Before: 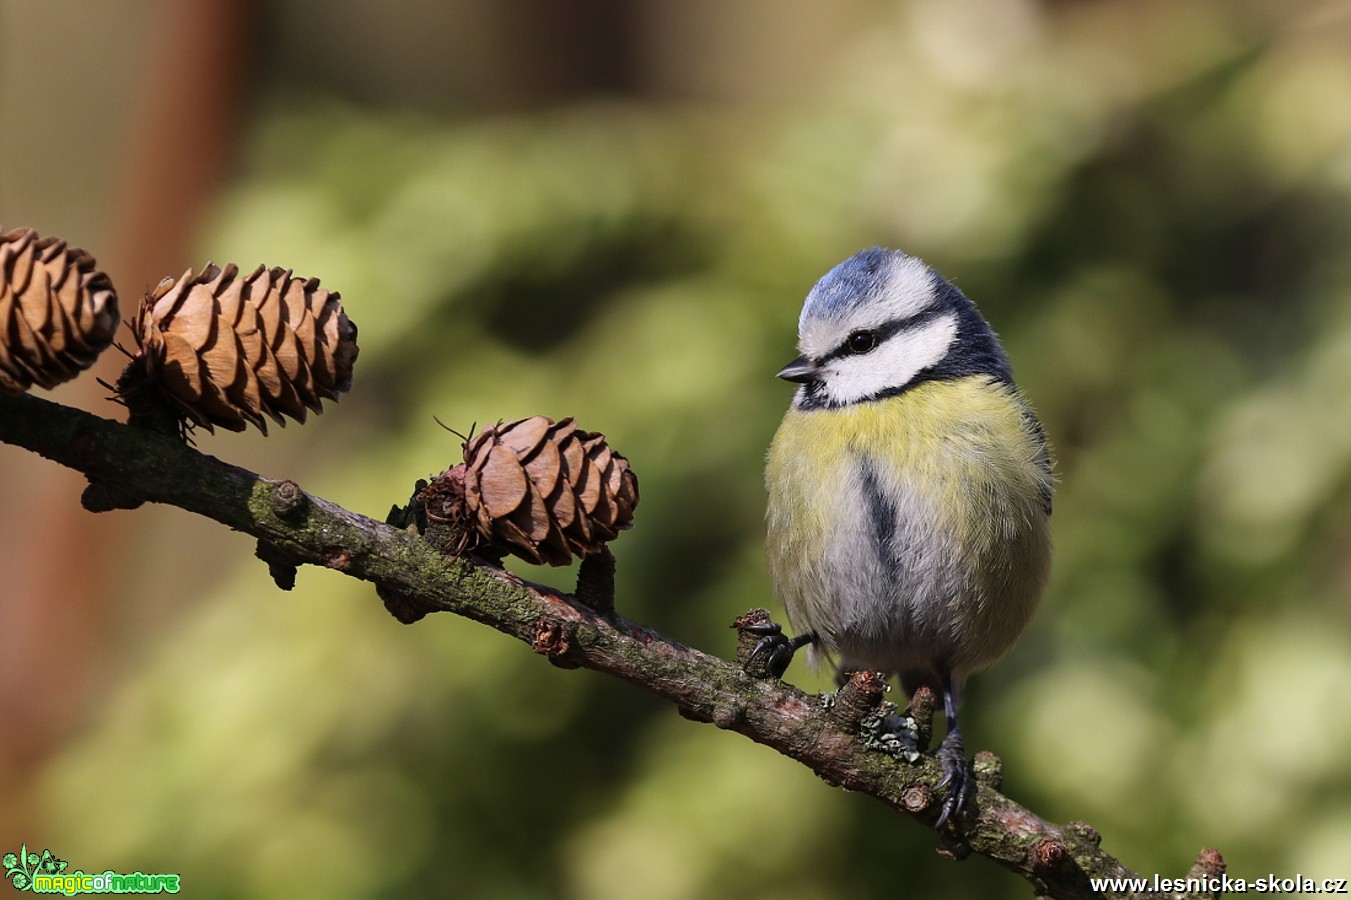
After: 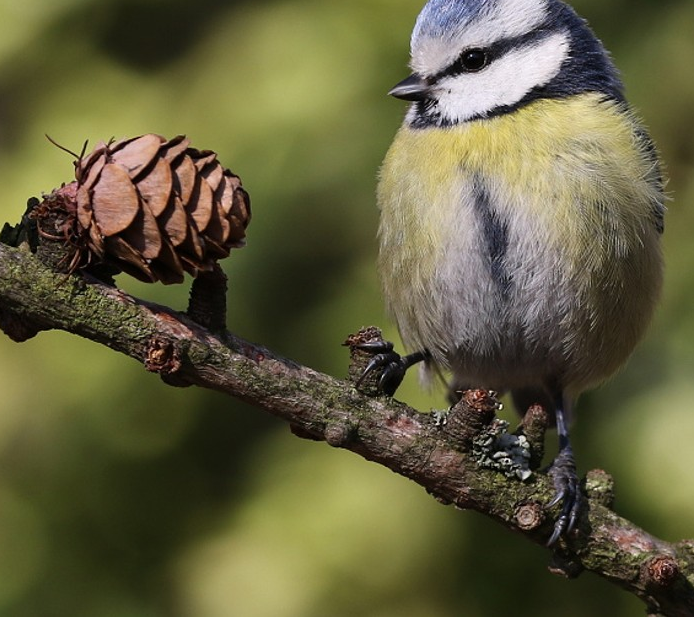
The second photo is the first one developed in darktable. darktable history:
crop and rotate: left 28.748%, top 31.357%, right 19.847%
